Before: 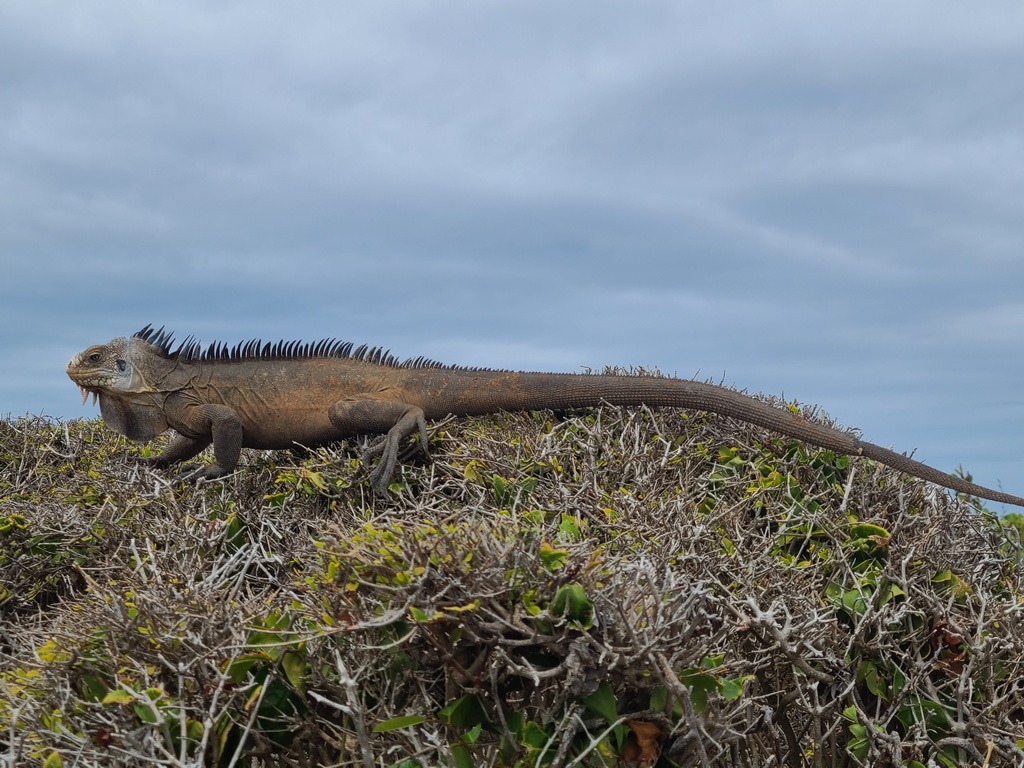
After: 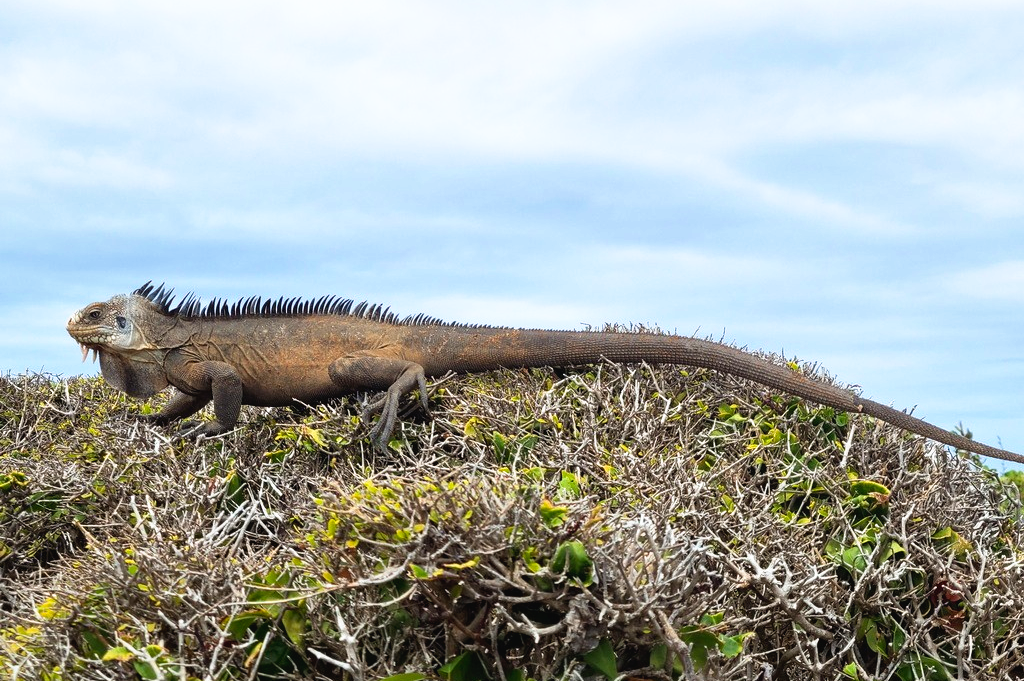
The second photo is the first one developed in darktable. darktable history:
tone curve: curves: ch0 [(0, 0) (0.003, 0.028) (0.011, 0.028) (0.025, 0.026) (0.044, 0.036) (0.069, 0.06) (0.1, 0.101) (0.136, 0.15) (0.177, 0.203) (0.224, 0.271) (0.277, 0.345) (0.335, 0.422) (0.399, 0.515) (0.468, 0.611) (0.543, 0.716) (0.623, 0.826) (0.709, 0.942) (0.801, 0.992) (0.898, 1) (1, 1)], preserve colors none
crop and rotate: top 5.609%, bottom 5.609%
